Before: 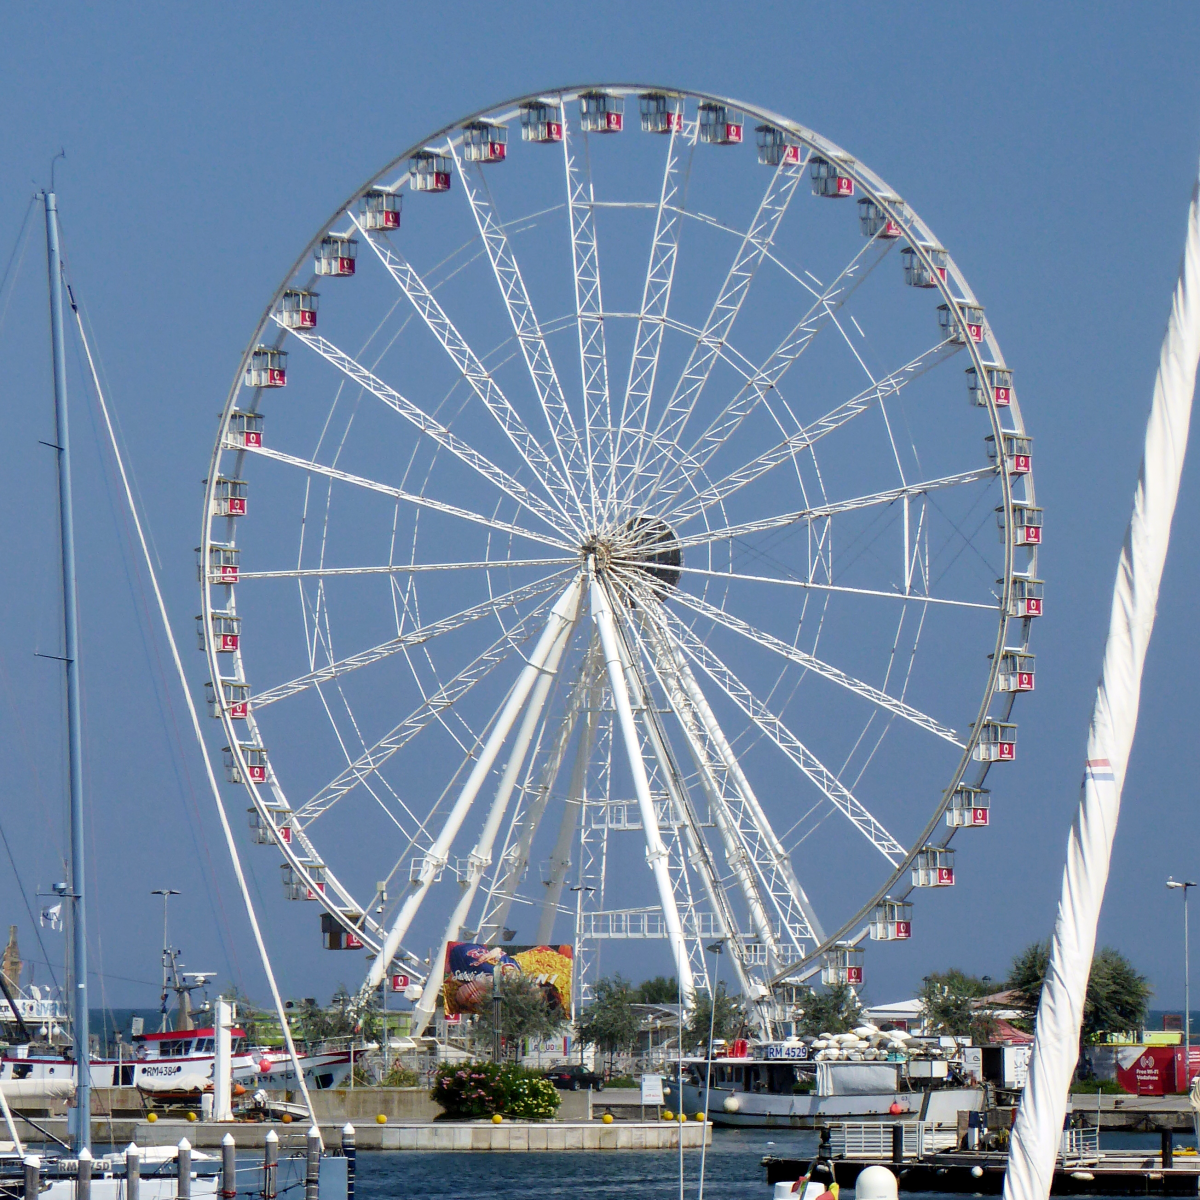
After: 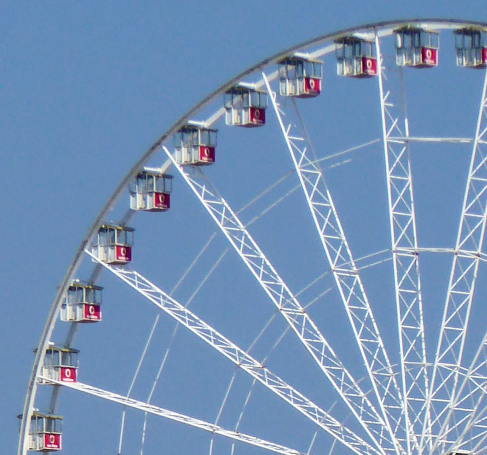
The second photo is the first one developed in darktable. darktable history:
crop: left 15.452%, top 5.459%, right 43.956%, bottom 56.62%
contrast brightness saturation: contrast 0.1, brightness 0.03, saturation 0.09
